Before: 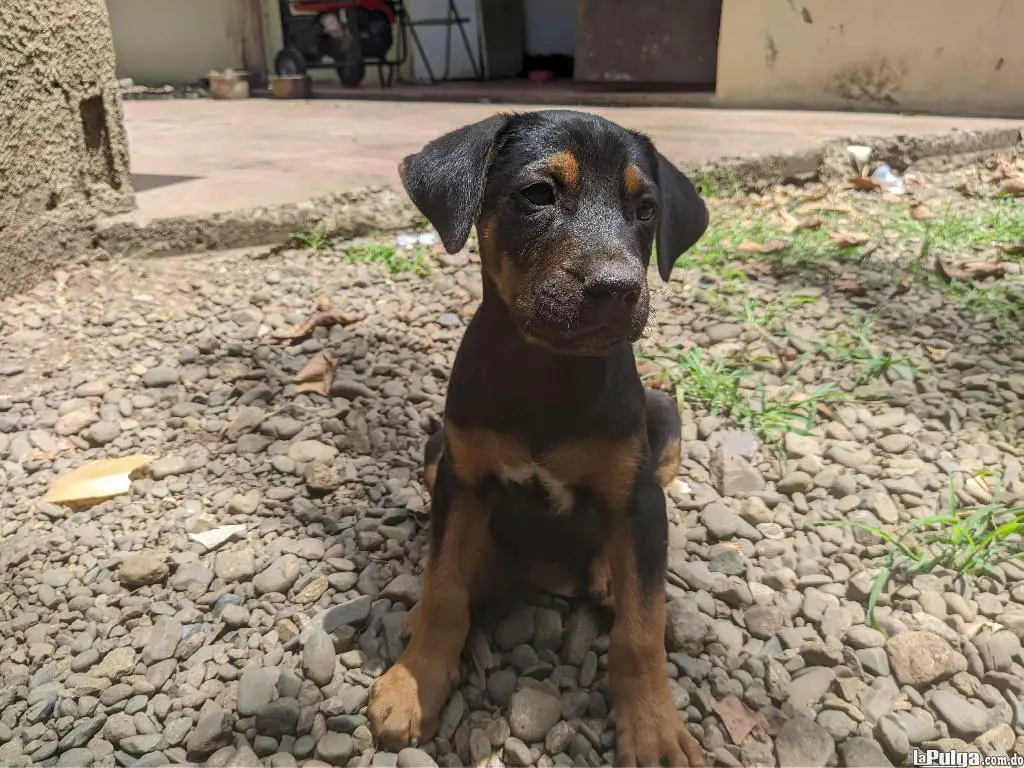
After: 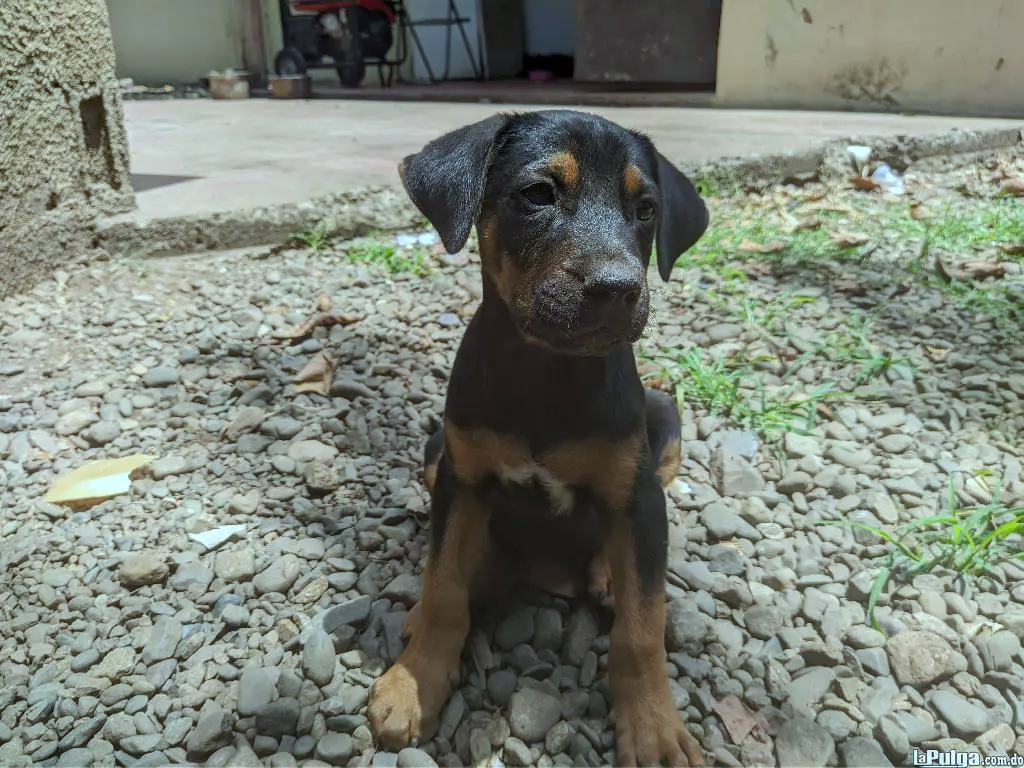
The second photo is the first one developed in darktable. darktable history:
color correction: highlights a* -6.69, highlights b* 0.49
white balance: red 0.924, blue 1.095
